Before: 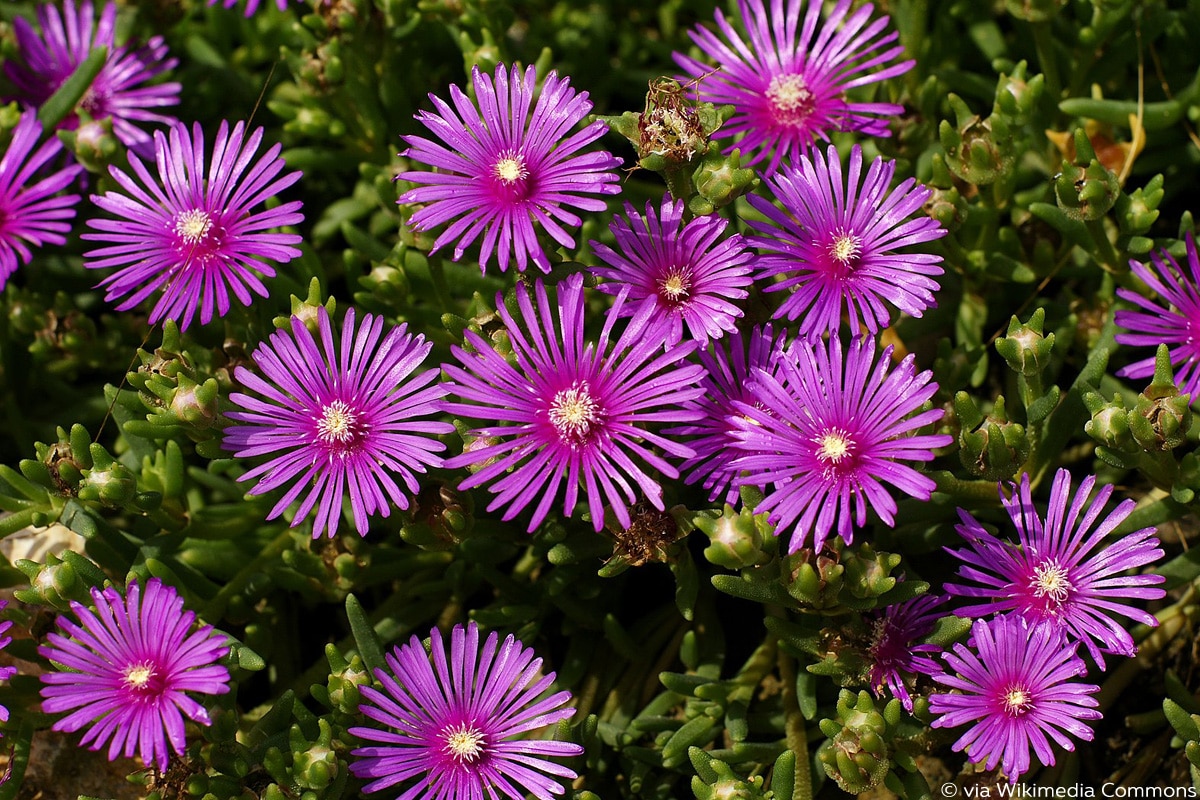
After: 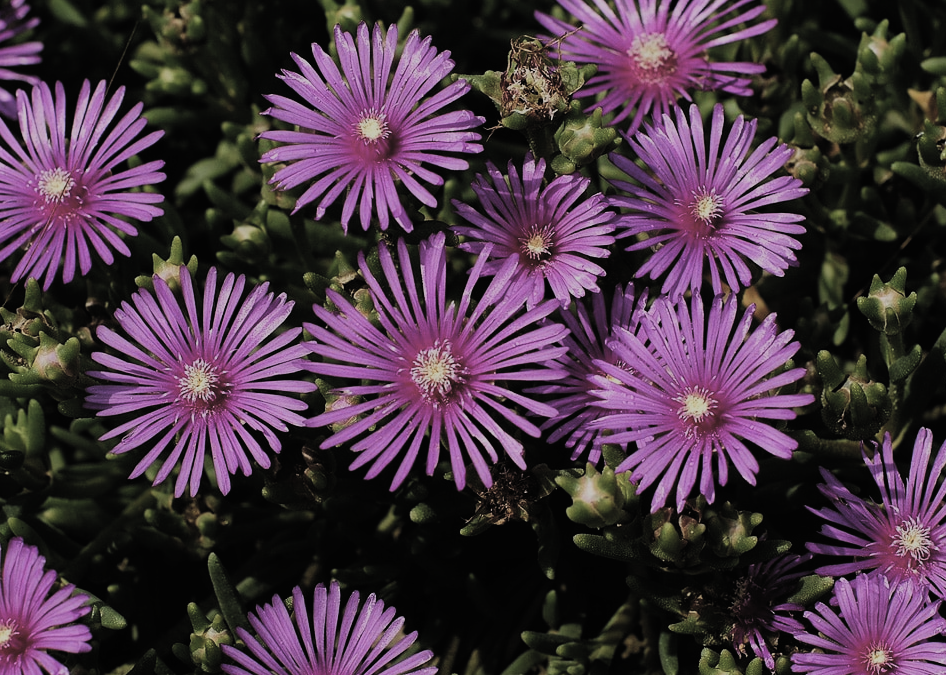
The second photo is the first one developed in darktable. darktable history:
exposure: black level correction -0.017, exposure -1.025 EV, compensate exposure bias true, compensate highlight preservation false
crop: left 11.553%, top 5.198%, right 9.593%, bottom 10.337%
tone equalizer: -8 EV -0.403 EV, -7 EV -0.406 EV, -6 EV -0.302 EV, -5 EV -0.21 EV, -3 EV 0.256 EV, -2 EV 0.337 EV, -1 EV 0.395 EV, +0 EV 0.389 EV, smoothing diameter 24.95%, edges refinement/feathering 8.89, preserve details guided filter
filmic rgb: black relative exposure -5.02 EV, white relative exposure 3.99 EV, threshold 3.03 EV, hardness 2.89, contrast 1.301, highlights saturation mix -10.41%, color science v5 (2021), contrast in shadows safe, contrast in highlights safe, enable highlight reconstruction true
